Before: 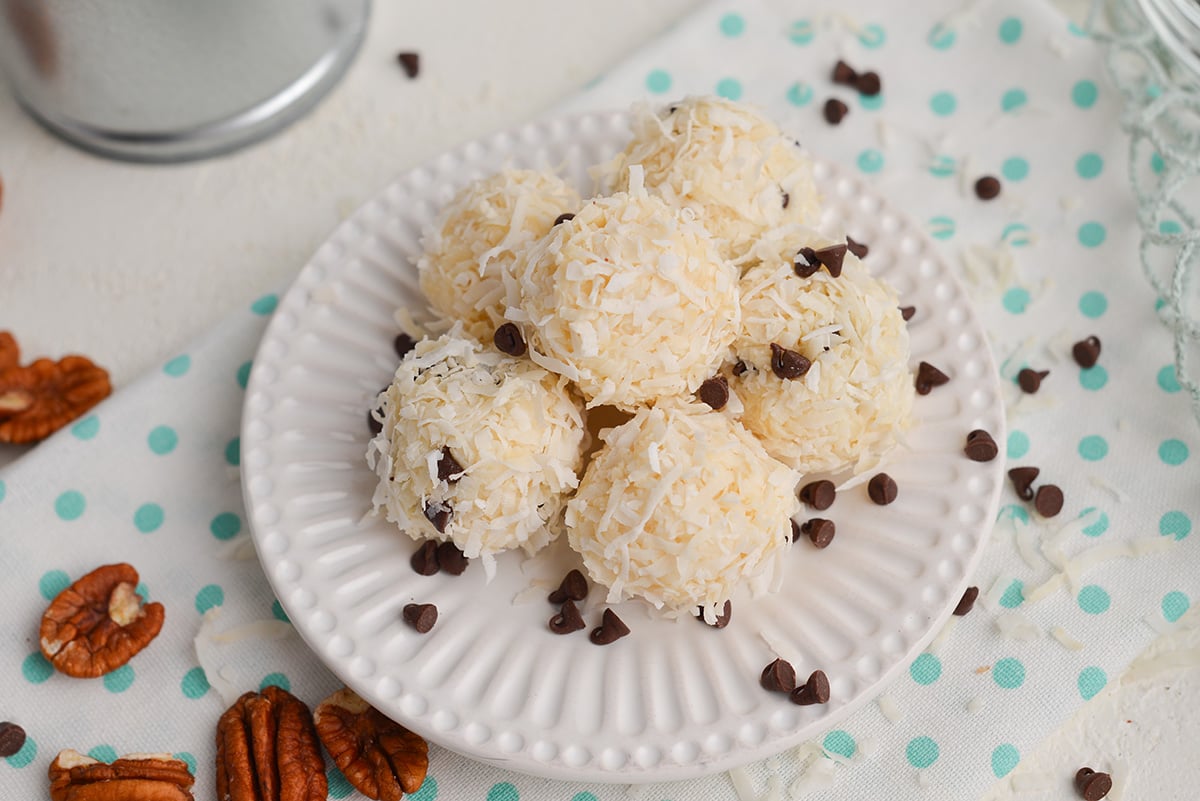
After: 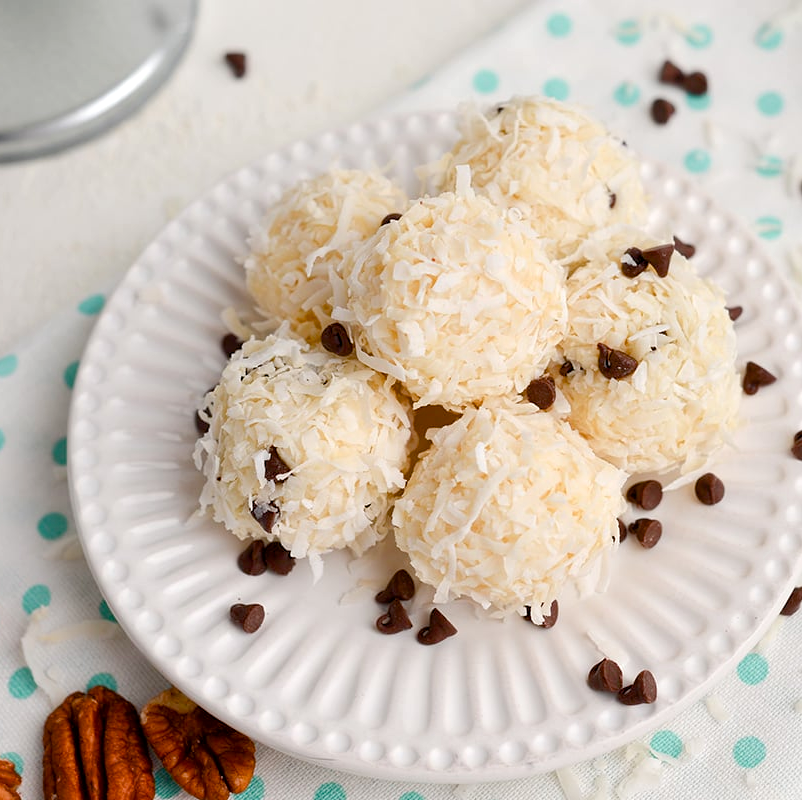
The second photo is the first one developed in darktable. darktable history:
color balance rgb: perceptual saturation grading › global saturation 13.564%, perceptual saturation grading › highlights -25.194%, perceptual saturation grading › shadows 25.298%
crop and rotate: left 14.472%, right 18.644%
exposure: black level correction 0.005, exposure 0.273 EV, compensate highlight preservation false
